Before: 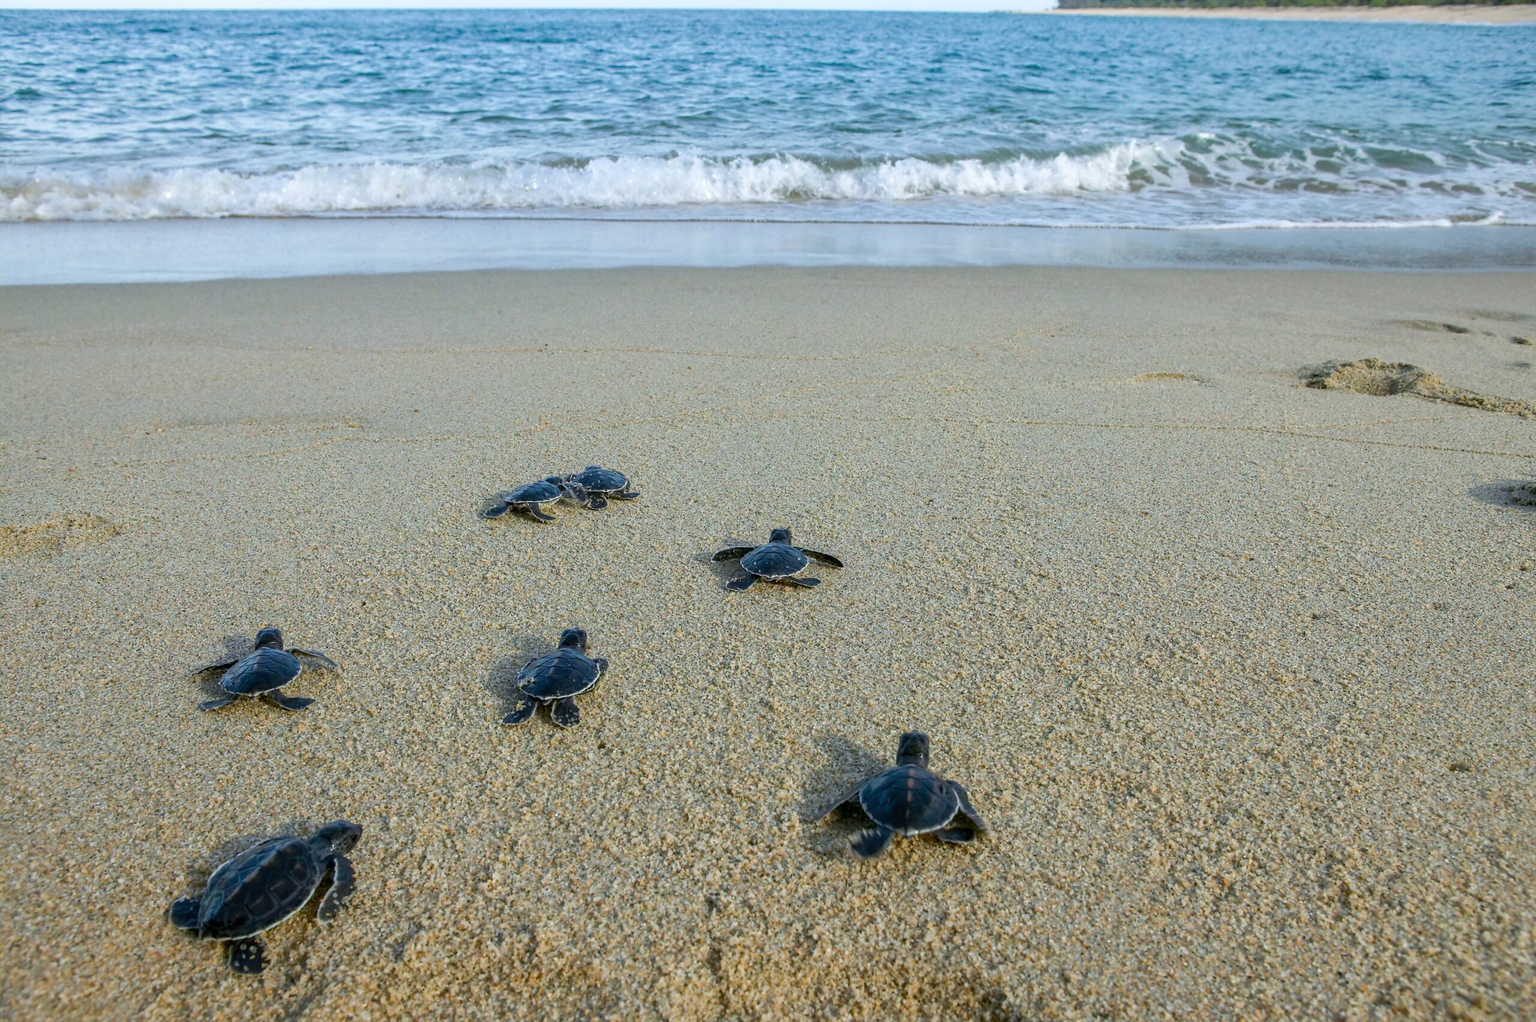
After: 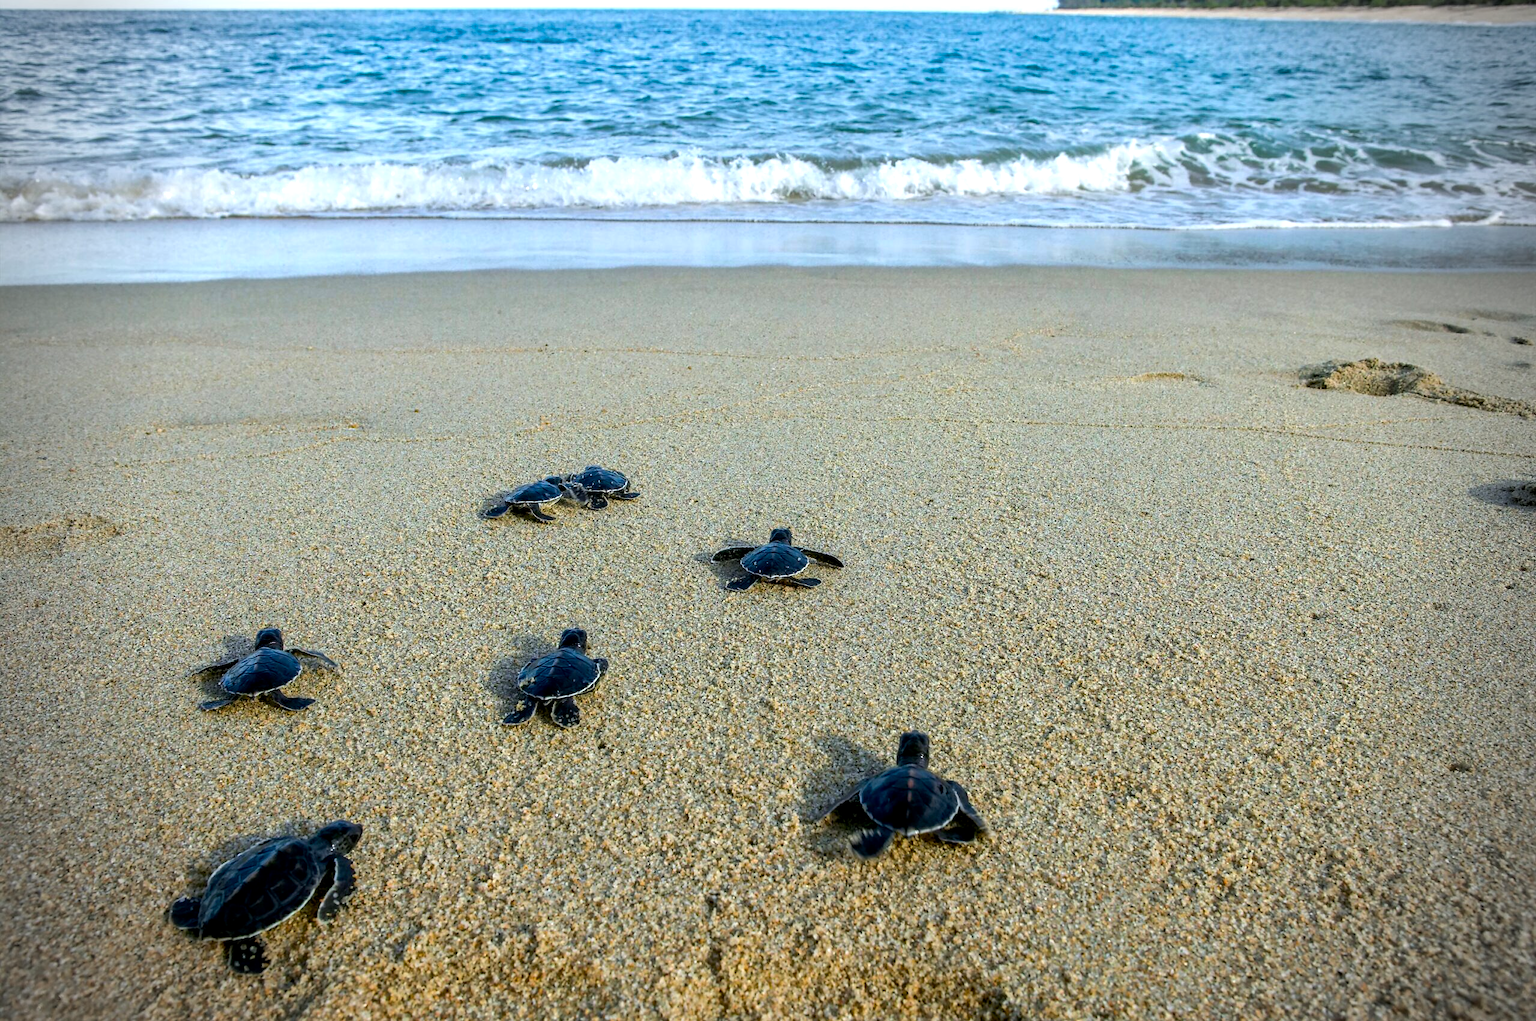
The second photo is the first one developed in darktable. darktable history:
color balance: lift [0.991, 1, 1, 1], gamma [0.996, 1, 1, 1], input saturation 98.52%, contrast 20.34%, output saturation 103.72%
tone equalizer: on, module defaults
vignetting: fall-off radius 31.48%, brightness -0.472
